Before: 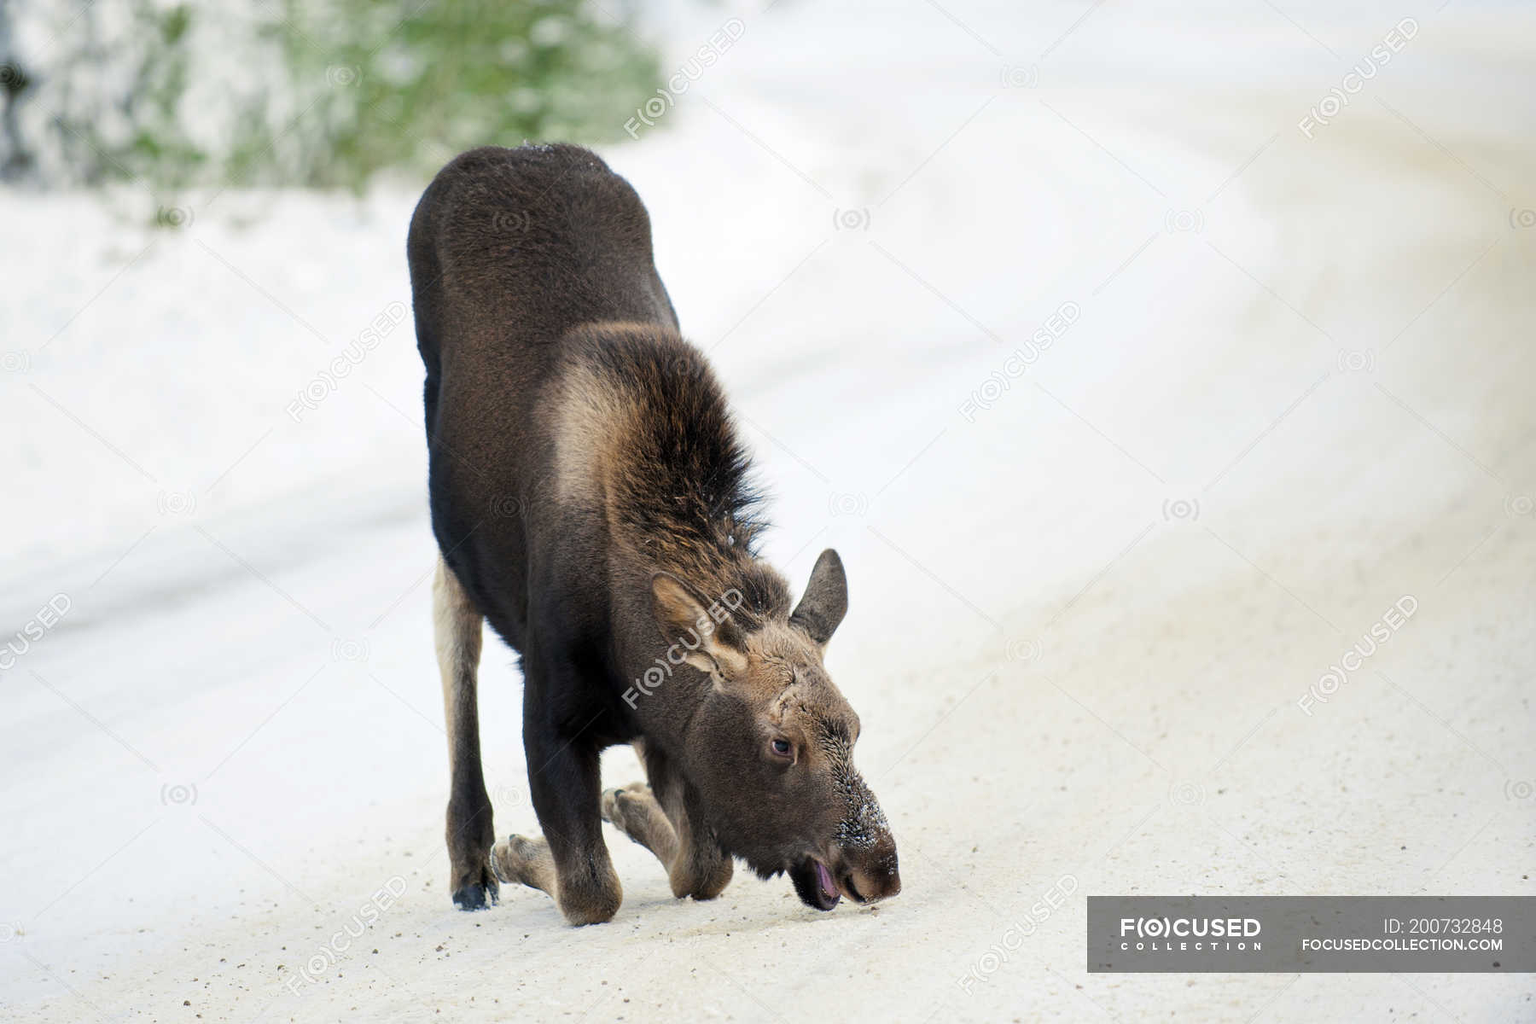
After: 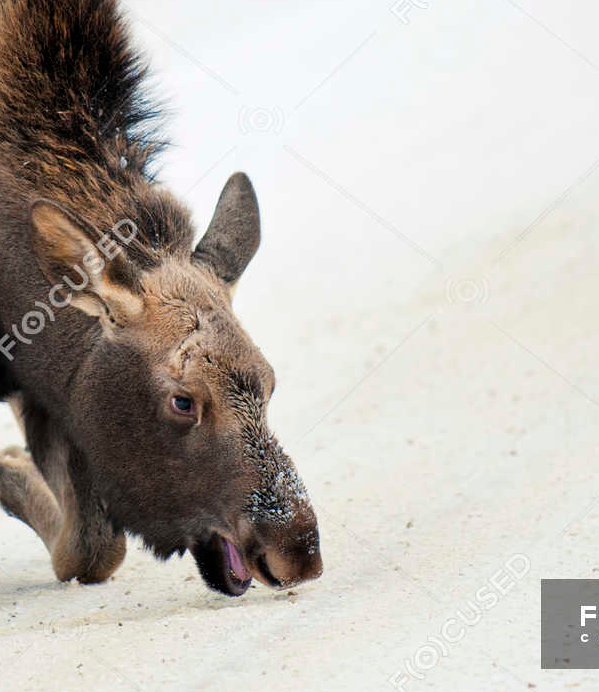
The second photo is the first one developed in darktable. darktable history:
crop: left 40.743%, top 39.274%, right 25.938%, bottom 3.019%
